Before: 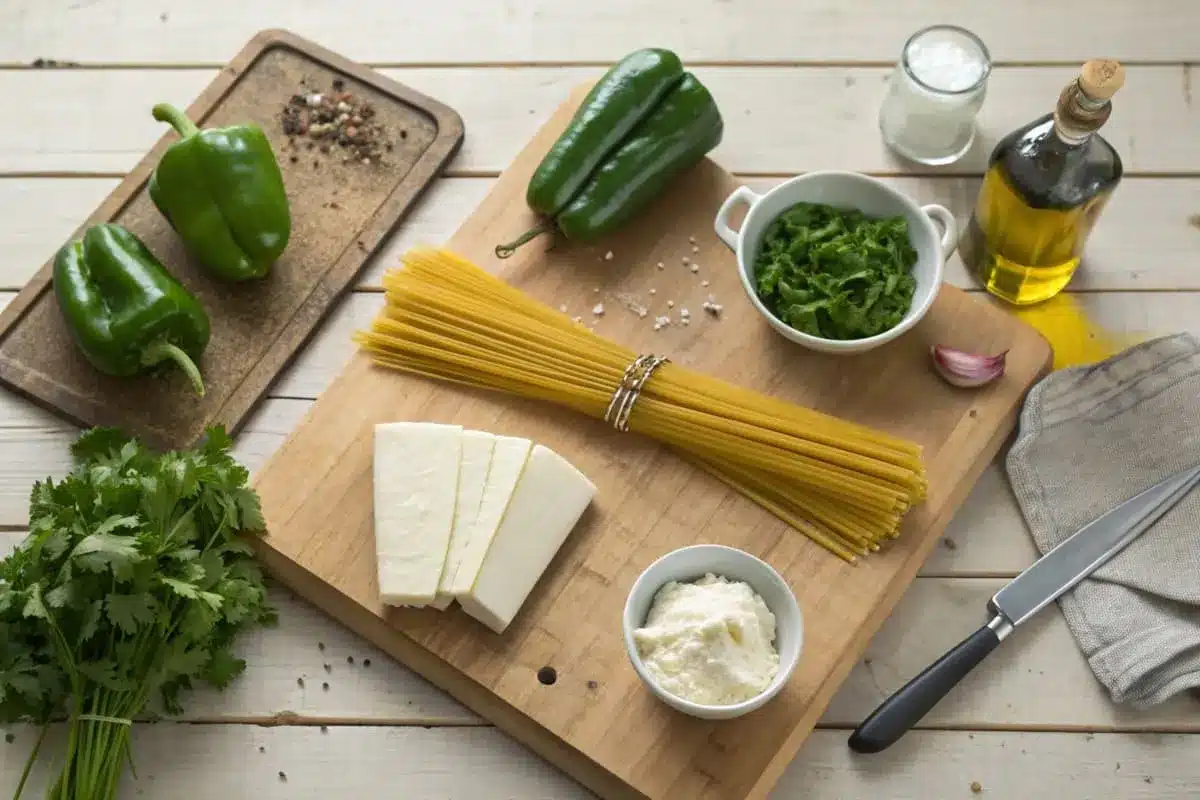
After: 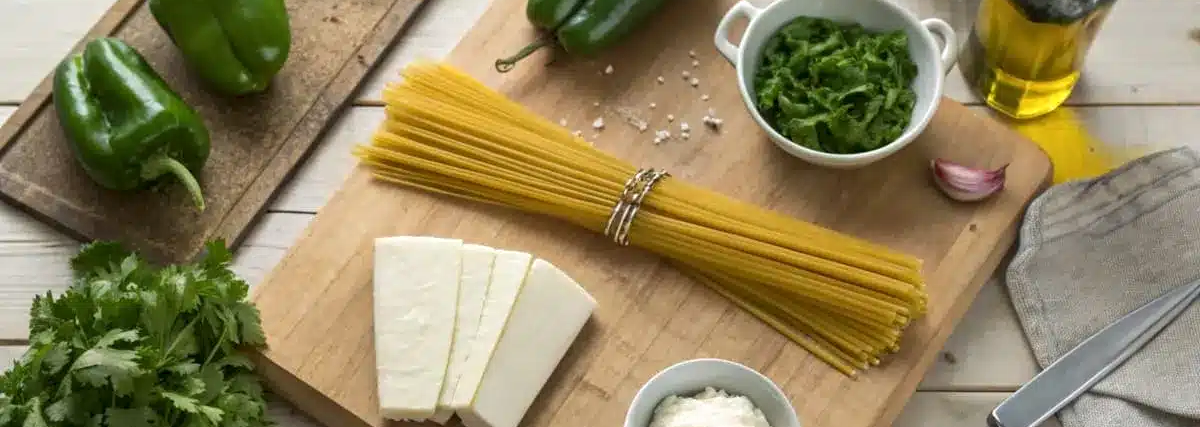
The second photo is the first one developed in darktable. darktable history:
crop and rotate: top 23.366%, bottom 23.229%
local contrast: highlights 104%, shadows 102%, detail 119%, midtone range 0.2
